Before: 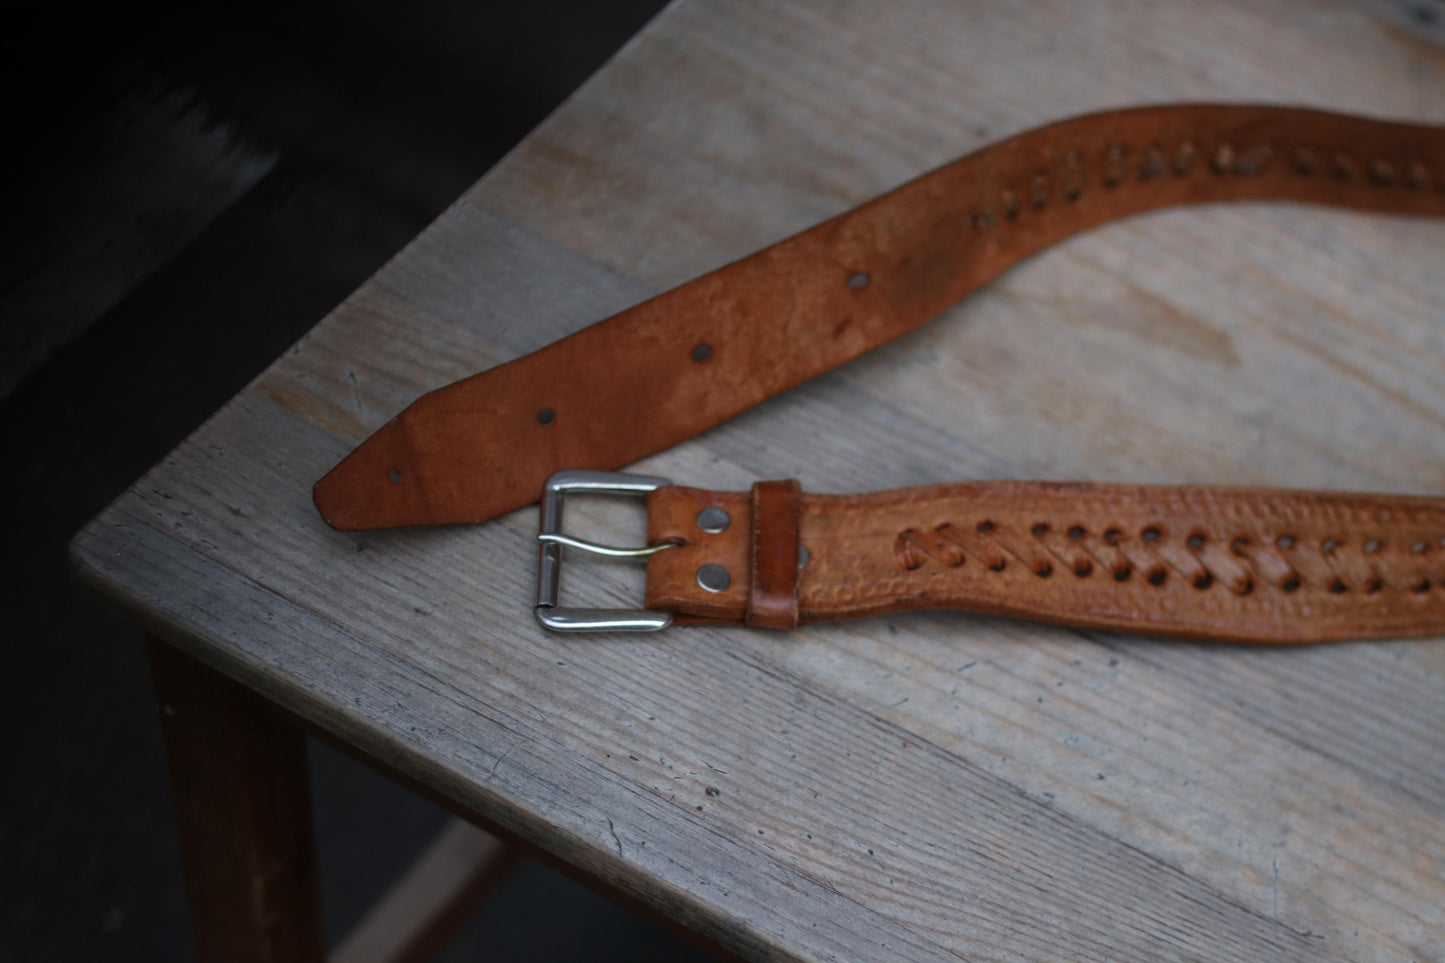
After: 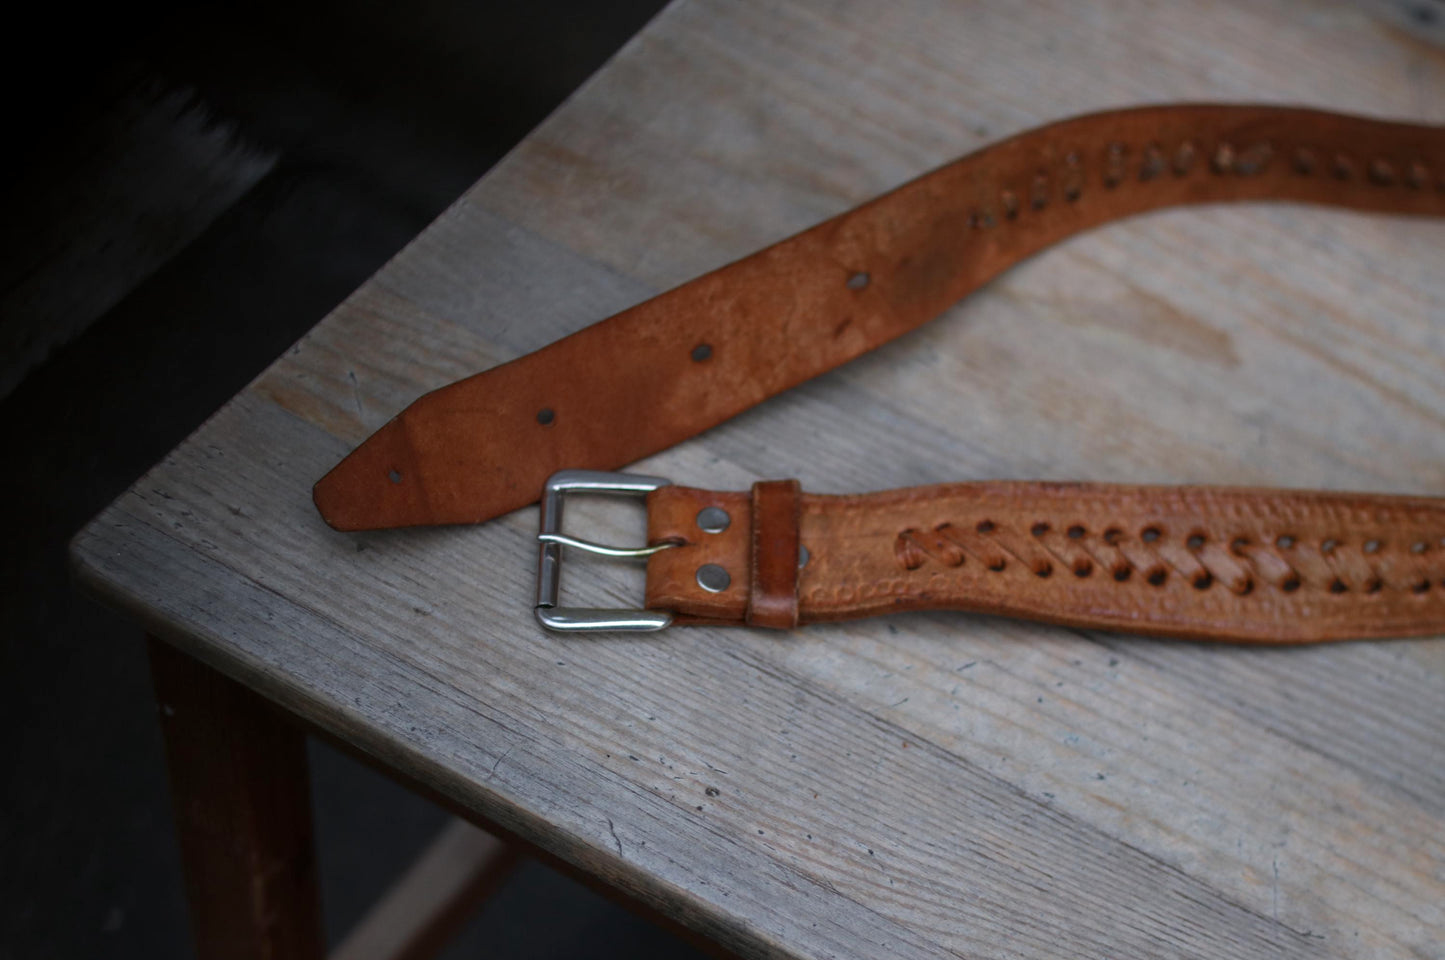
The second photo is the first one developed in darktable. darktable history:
exposure: black level correction 0.001, exposure 0.137 EV, compensate exposure bias true, compensate highlight preservation false
